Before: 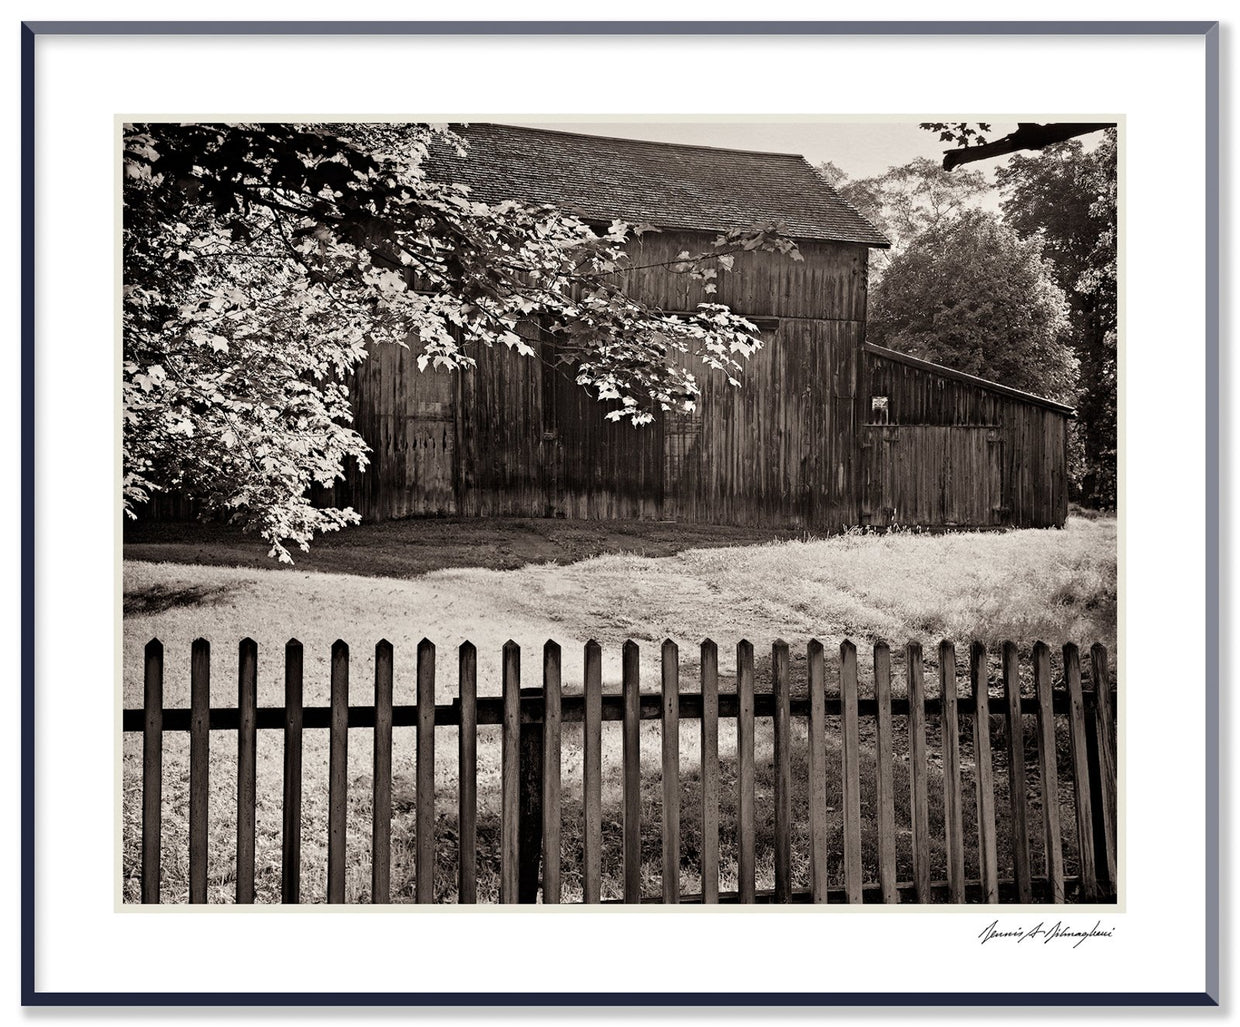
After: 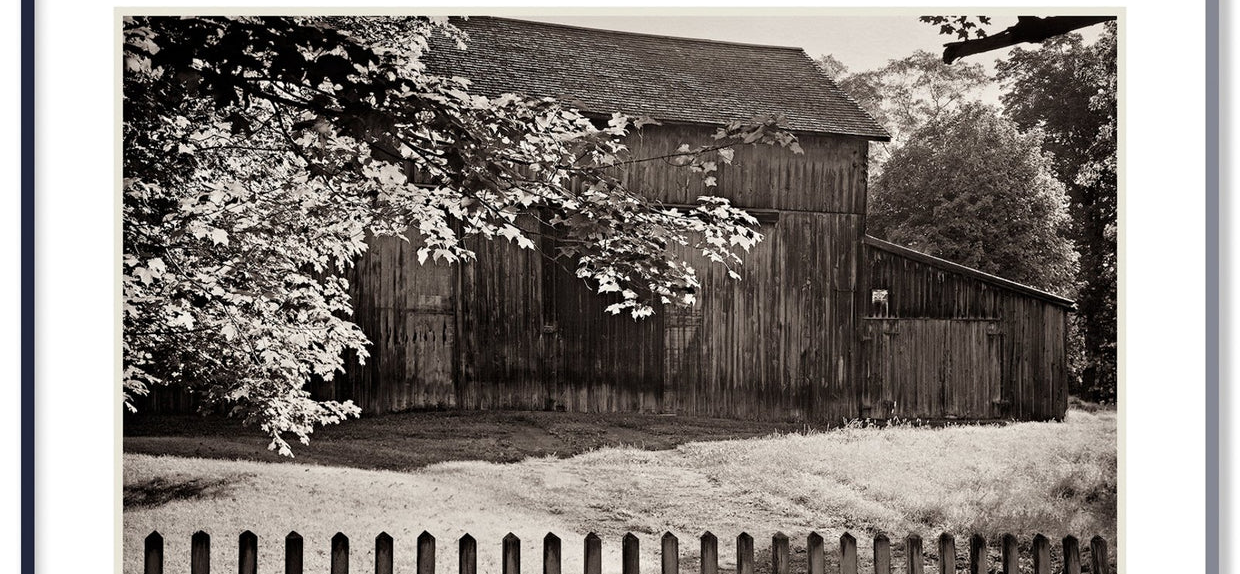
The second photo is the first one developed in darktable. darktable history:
crop and rotate: top 10.426%, bottom 33.632%
